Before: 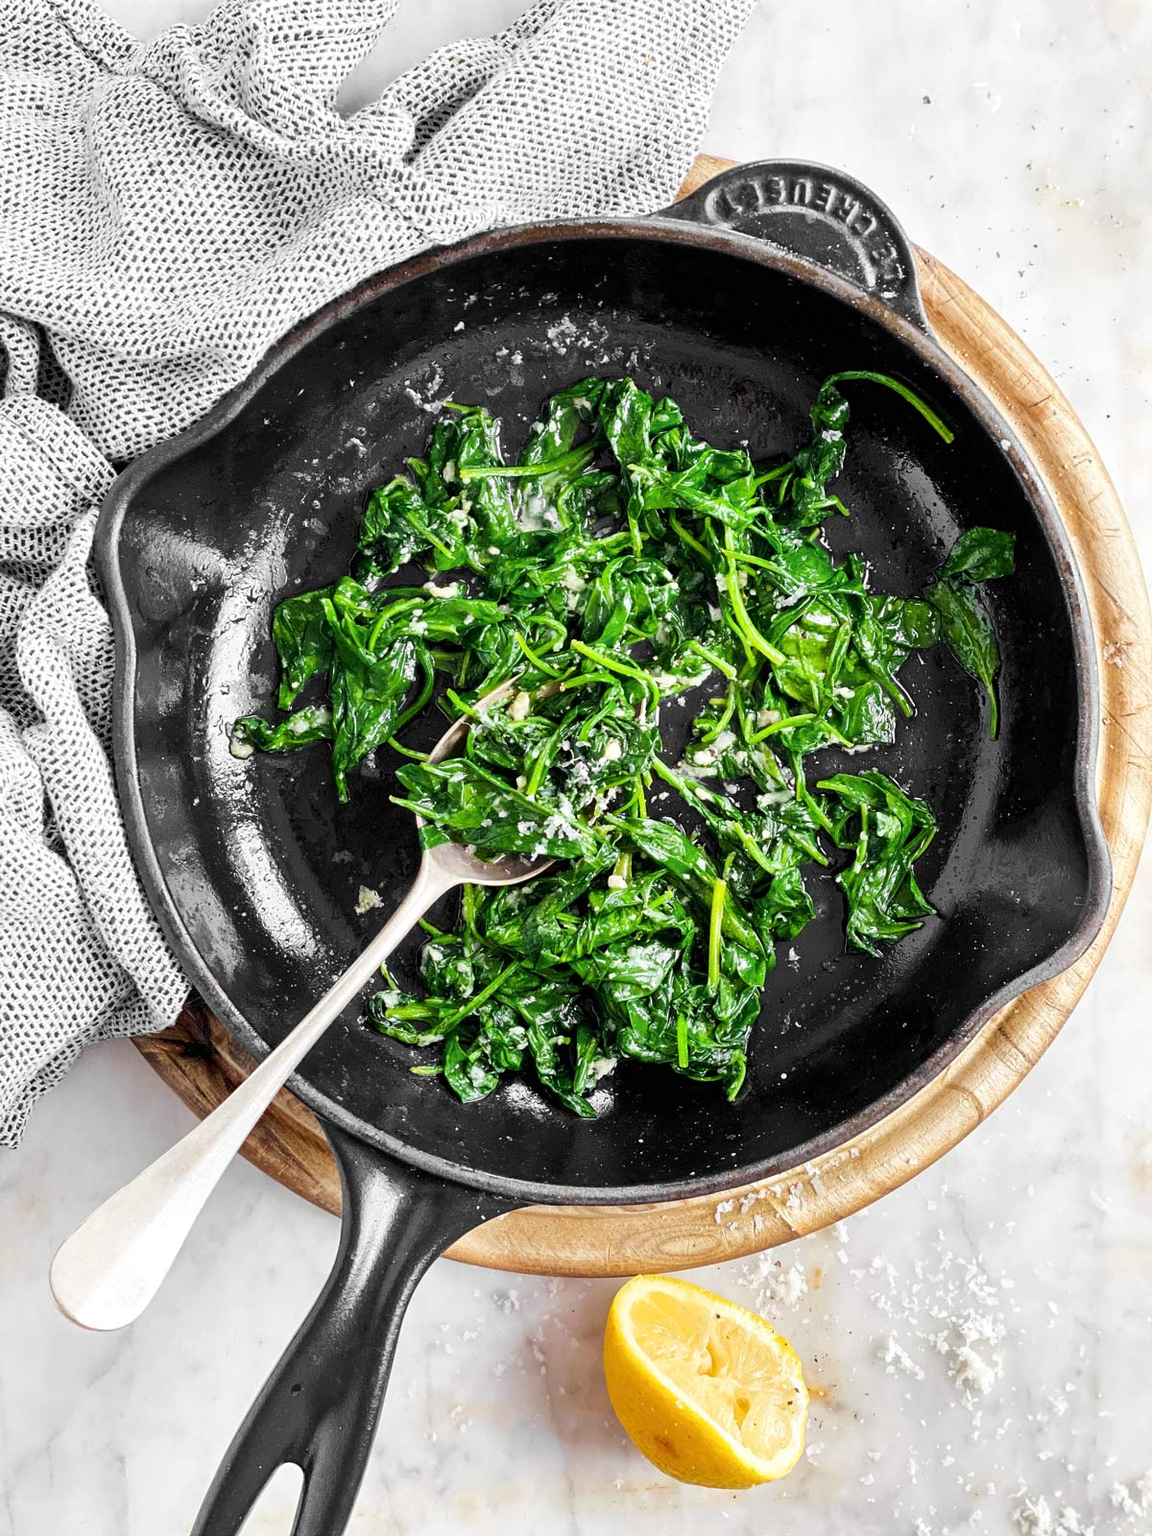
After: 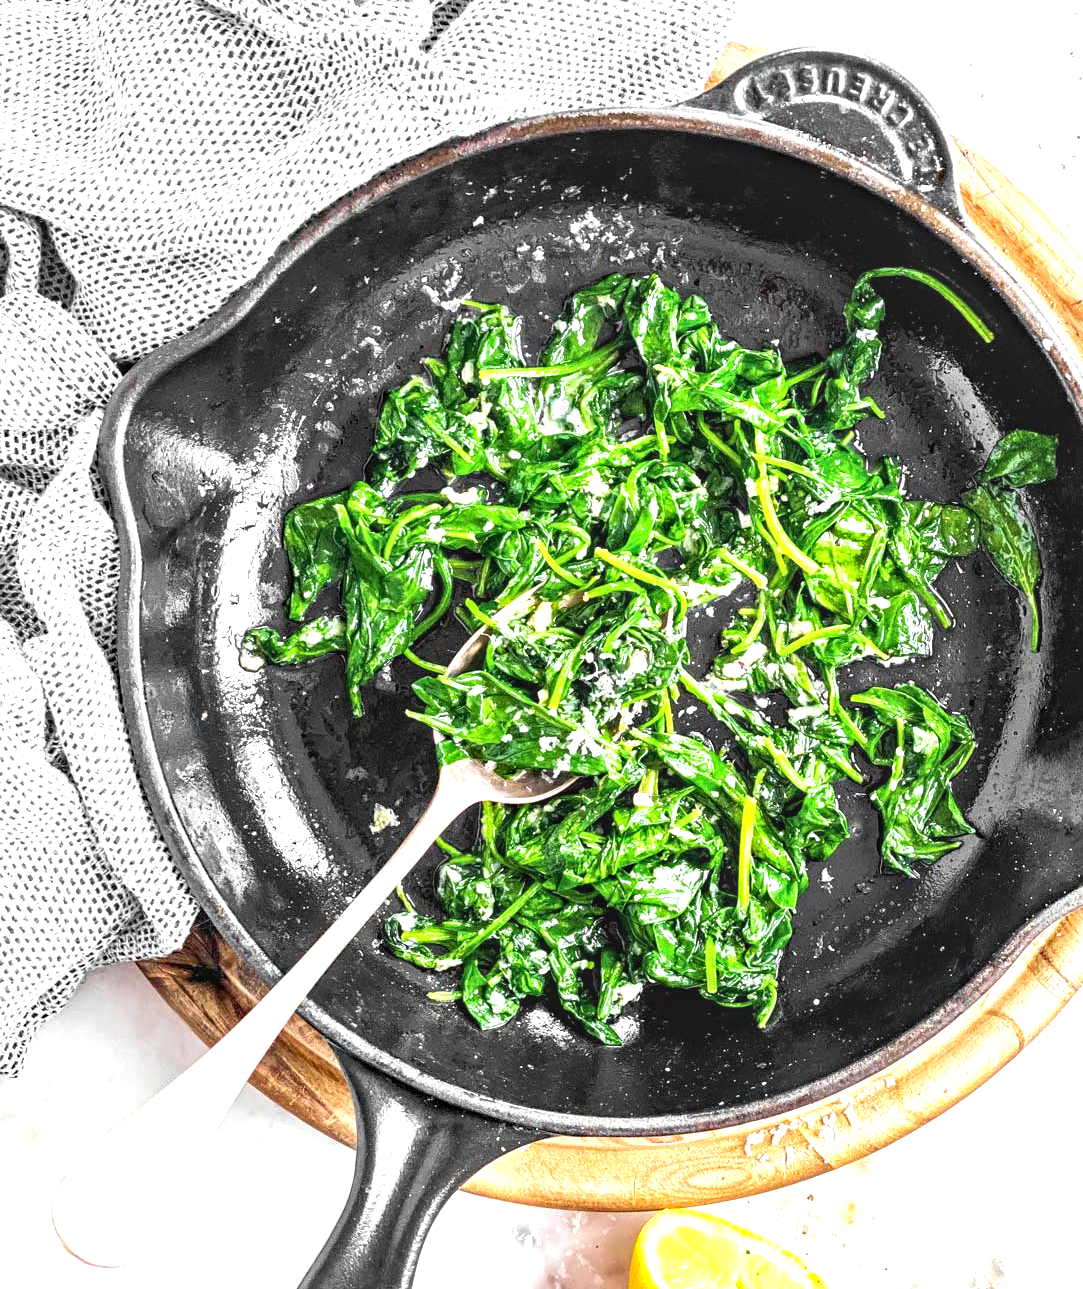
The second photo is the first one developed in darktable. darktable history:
crop: top 7.49%, right 9.717%, bottom 11.943%
exposure: black level correction 0, exposure 1.1 EV, compensate exposure bias true, compensate highlight preservation false
local contrast: on, module defaults
haze removal: compatibility mode true, adaptive false
